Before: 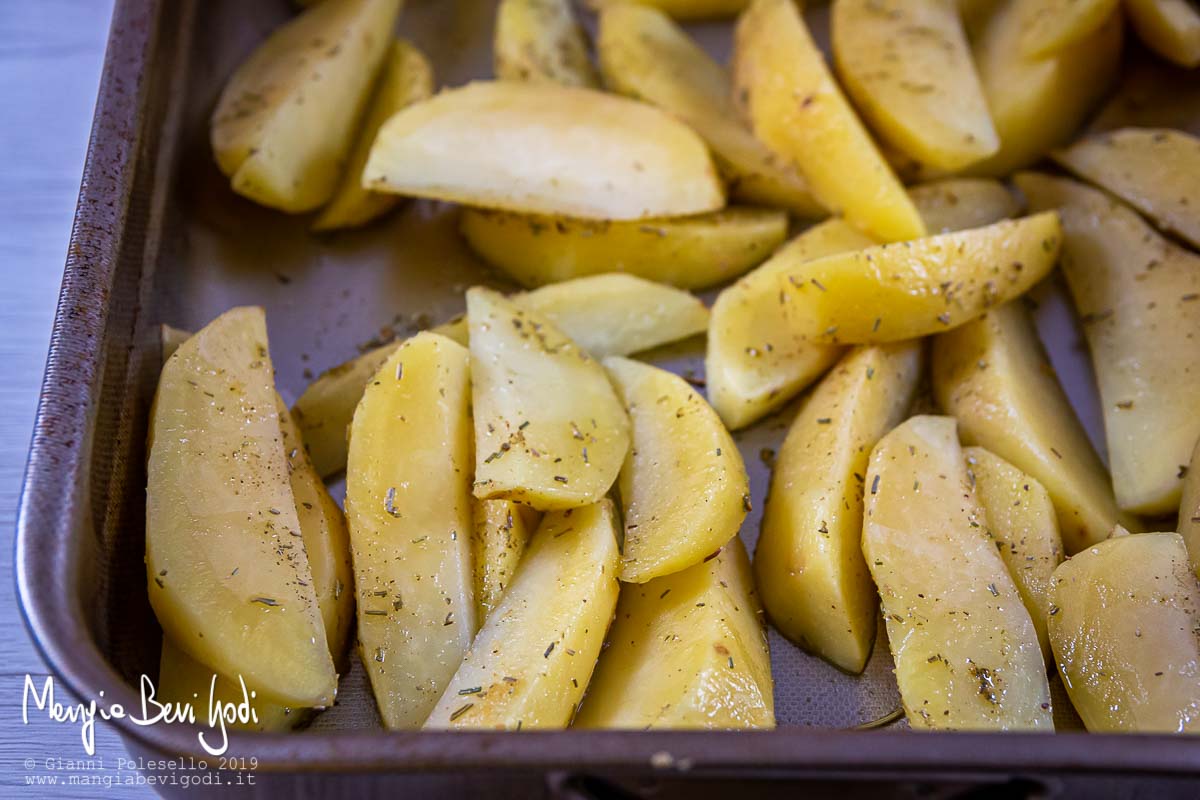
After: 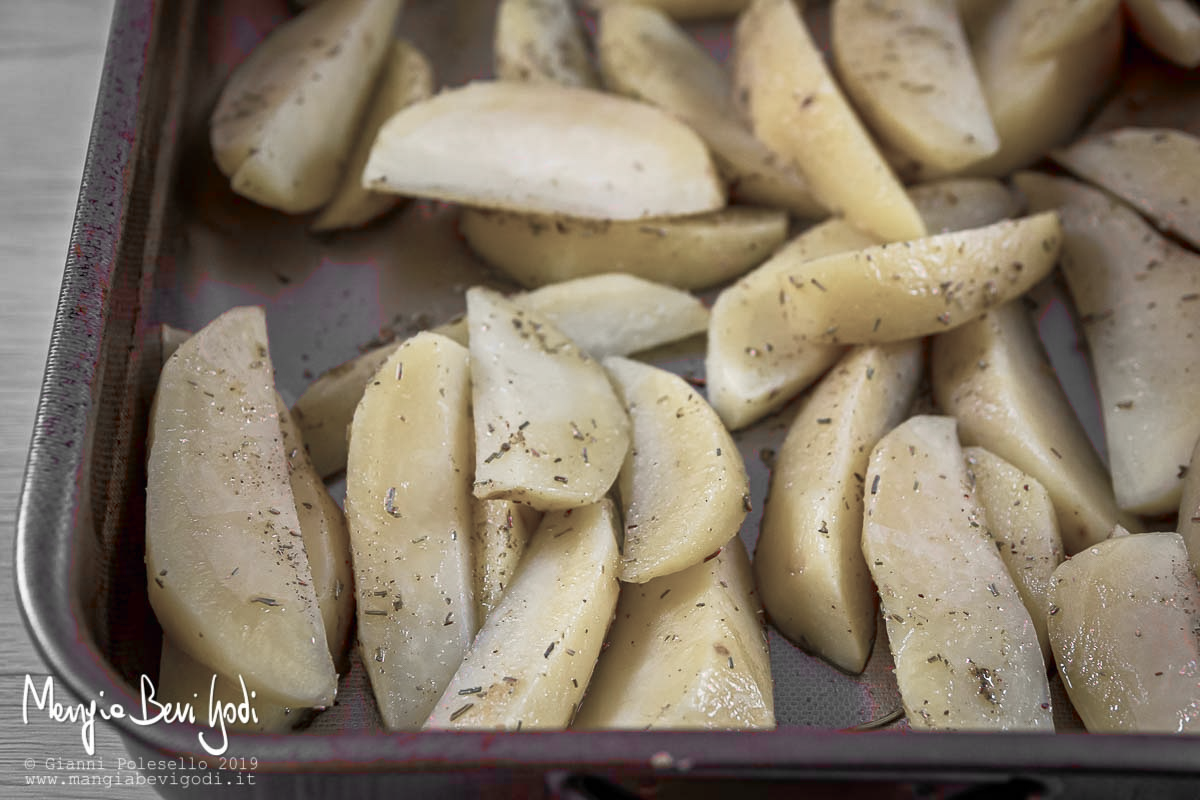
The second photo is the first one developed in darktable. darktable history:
color zones: curves: ch1 [(0, 0.831) (0.08, 0.771) (0.157, 0.268) (0.241, 0.207) (0.562, -0.005) (0.714, -0.013) (0.876, 0.01) (1, 0.831)]
tone curve: curves: ch0 [(0, 0) (0.15, 0.17) (0.452, 0.437) (0.611, 0.588) (0.751, 0.749) (1, 1)]; ch1 [(0, 0) (0.325, 0.327) (0.412, 0.45) (0.453, 0.484) (0.5, 0.499) (0.541, 0.55) (0.617, 0.612) (0.695, 0.697) (1, 1)]; ch2 [(0, 0) (0.386, 0.397) (0.452, 0.459) (0.505, 0.498) (0.524, 0.547) (0.574, 0.566) (0.633, 0.641) (1, 1)], color space Lab, independent channels, preserve colors none
